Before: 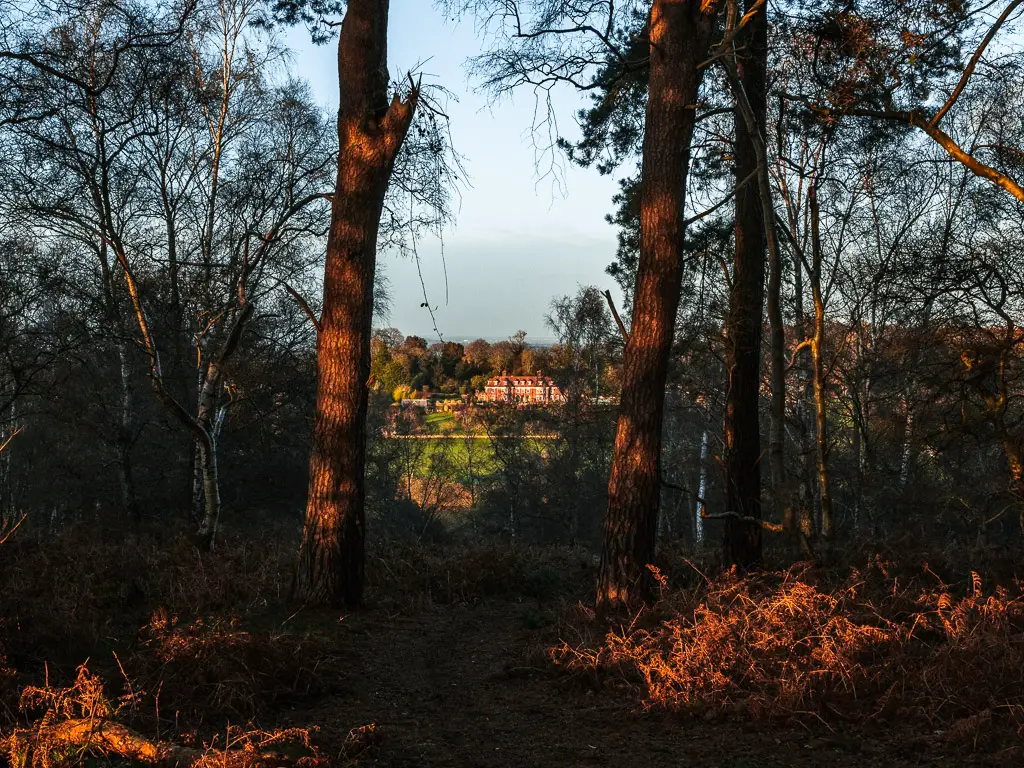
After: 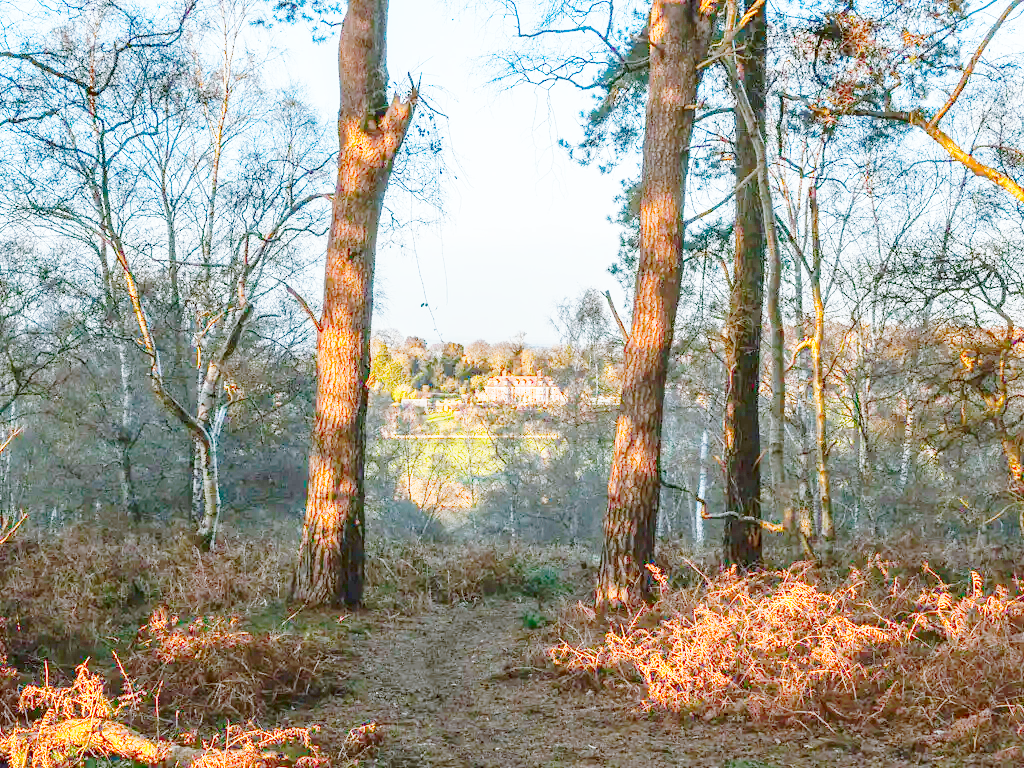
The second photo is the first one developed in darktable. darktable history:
tone curve: curves: ch0 [(0, 0) (0.003, 0.003) (0.011, 0.013) (0.025, 0.028) (0.044, 0.05) (0.069, 0.079) (0.1, 0.113) (0.136, 0.154) (0.177, 0.201) (0.224, 0.268) (0.277, 0.38) (0.335, 0.486) (0.399, 0.588) (0.468, 0.688) (0.543, 0.787) (0.623, 0.854) (0.709, 0.916) (0.801, 0.957) (0.898, 0.978) (1, 1)], preserve colors none
color look up table: target L [79.94, 78.84, 78.47, 77.6, 71.36, 74.07, 60.96, 55.97, 43.74, 36.02, 199.88, 99.55, 95.4, 94.28, 89.87, 78.78, 81.56, 81.56, 78.44, 79.49, 77.81, 77.02, 75.16, 68.75, 68.04, 66.66, 63.41, 58.81, 52.72, 52.59, 50.25, 47.48, 43.88, 38.21, 25.92, 20.88, 59.95, 57.13, 52.02, 46.64, 33.69, 37.09, 81.29, 79.11, 63.71, 59.43, 55.4, 57.08, 0], target a [-2.578, -1.594, -4.363, -3.798, -19.85, -31.74, -52.19, -37.32, -10.85, -0.817, 0, 0.057, -0.139, -0.011, -0.012, -8.458, 0.09, -0.011, 3.541, -0.006, 2.735, -0.004, -0.554, 16.65, -0.265, 15.04, 29.77, 41.38, 45.27, 0.009, 50.47, 49.66, 50.17, 14.83, -0.551, 0.083, 9.065, 49.94, 26.62, 3.487, 21.31, 11.1, -7.722, -10.09, -30.5, -27.68, -8.49, -16.13, 0], target b [-5.545, -3.193, -3.724, -8.37, 47.34, -14.05, 18.15, 25.13, 20.26, -2.26, 0, -0.701, 0.551, 0.084, 0.091, 66.9, -0.273, 0.098, -0.625, 0.044, -0.147, 0.026, -0.328, 60.66, -2.412, 10.78, 54.66, 49.6, 12.5, -2.562, -2.39, 23.08, 25.98, 11.71, -0.957, -0.575, -21.65, -12.46, -26.64, -50.14, -20.1, -54.46, -10.88, -8.914, -51.74, -49.82, -25.58, -62.1, 0], num patches 48
